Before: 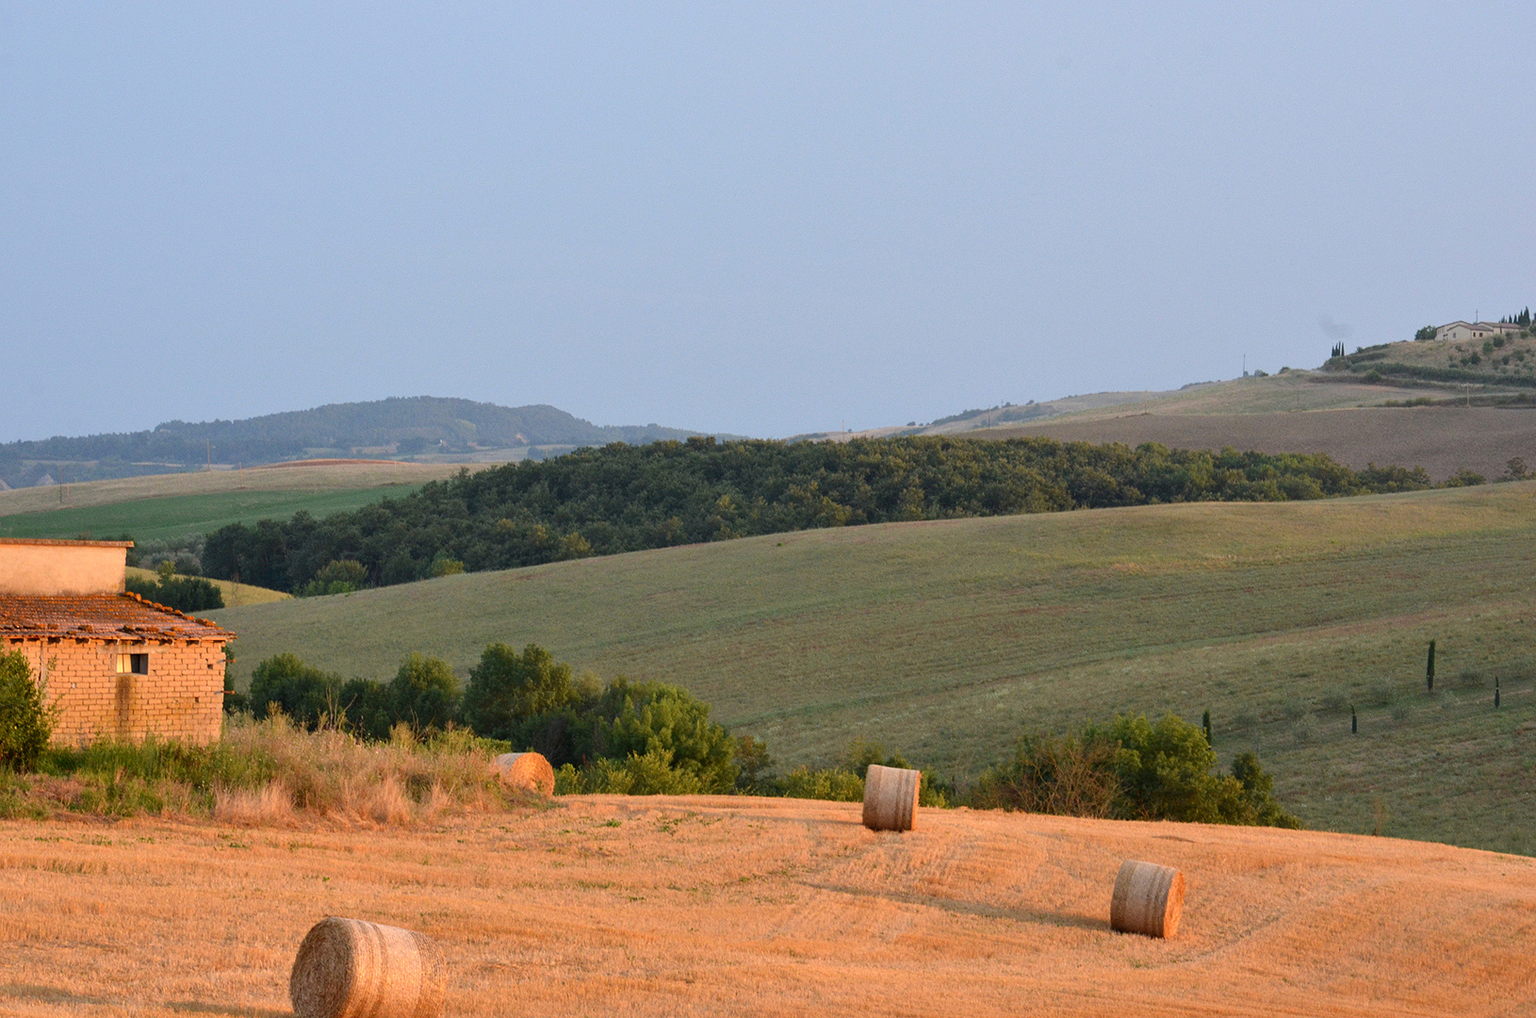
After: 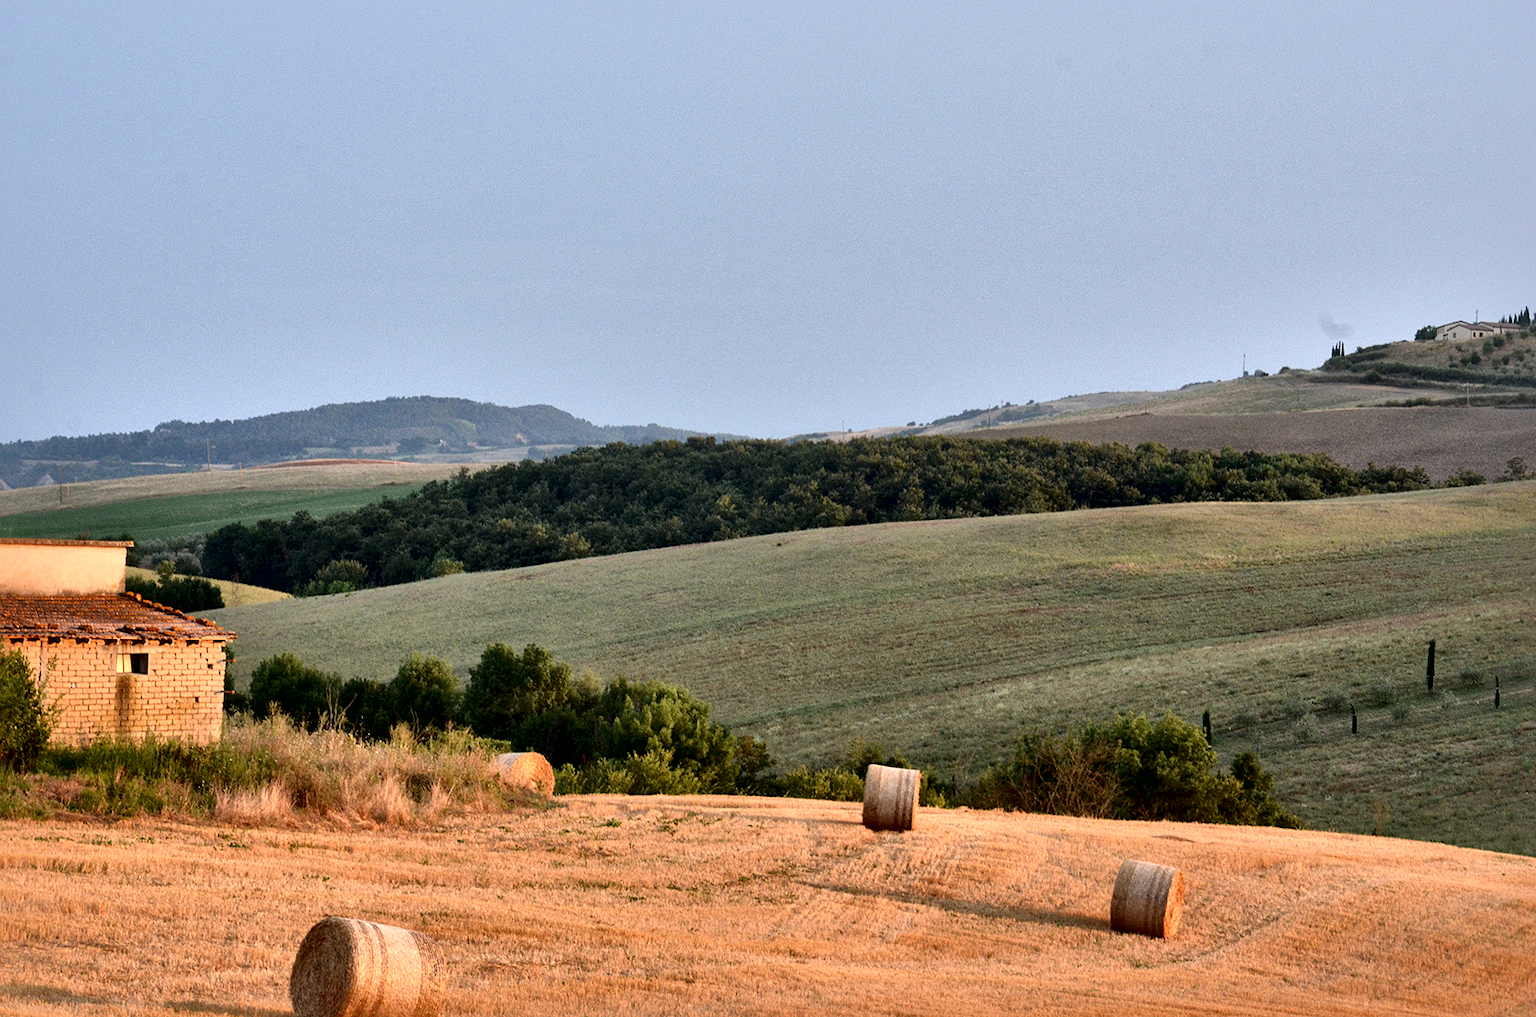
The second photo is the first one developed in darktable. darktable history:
local contrast: mode bilateral grid, contrast 44, coarseness 69, detail 214%, midtone range 0.2
